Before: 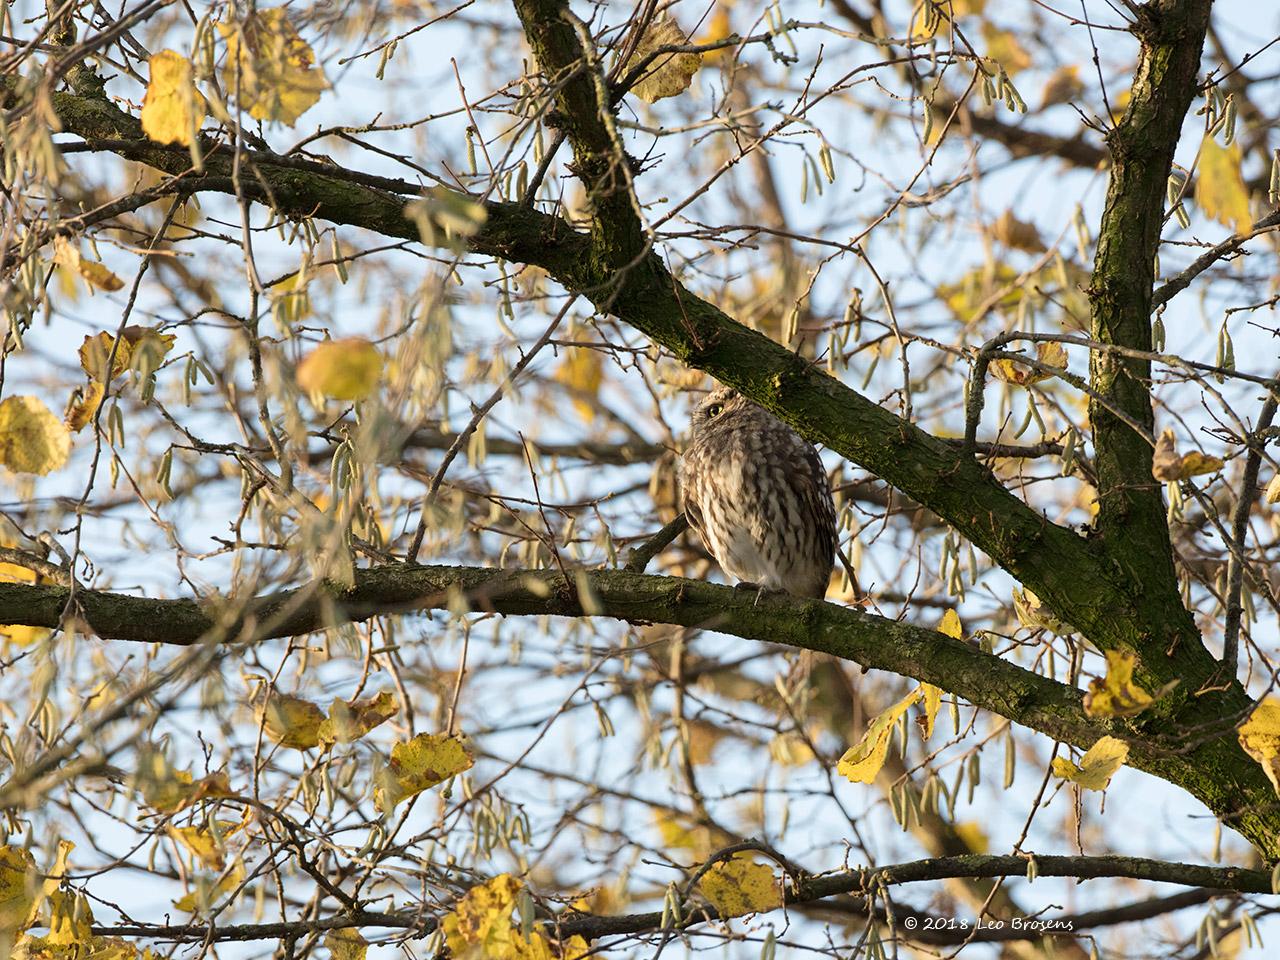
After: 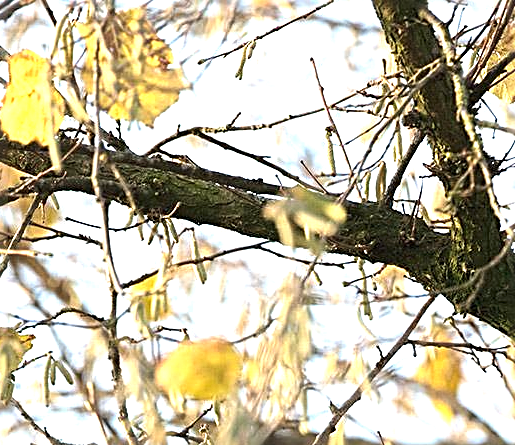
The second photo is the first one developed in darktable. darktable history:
crop and rotate: left 11.03%, top 0.09%, right 48.722%, bottom 53.51%
sharpen: radius 2.833, amount 0.73
exposure: black level correction -0.002, exposure 1.11 EV, compensate highlight preservation false
